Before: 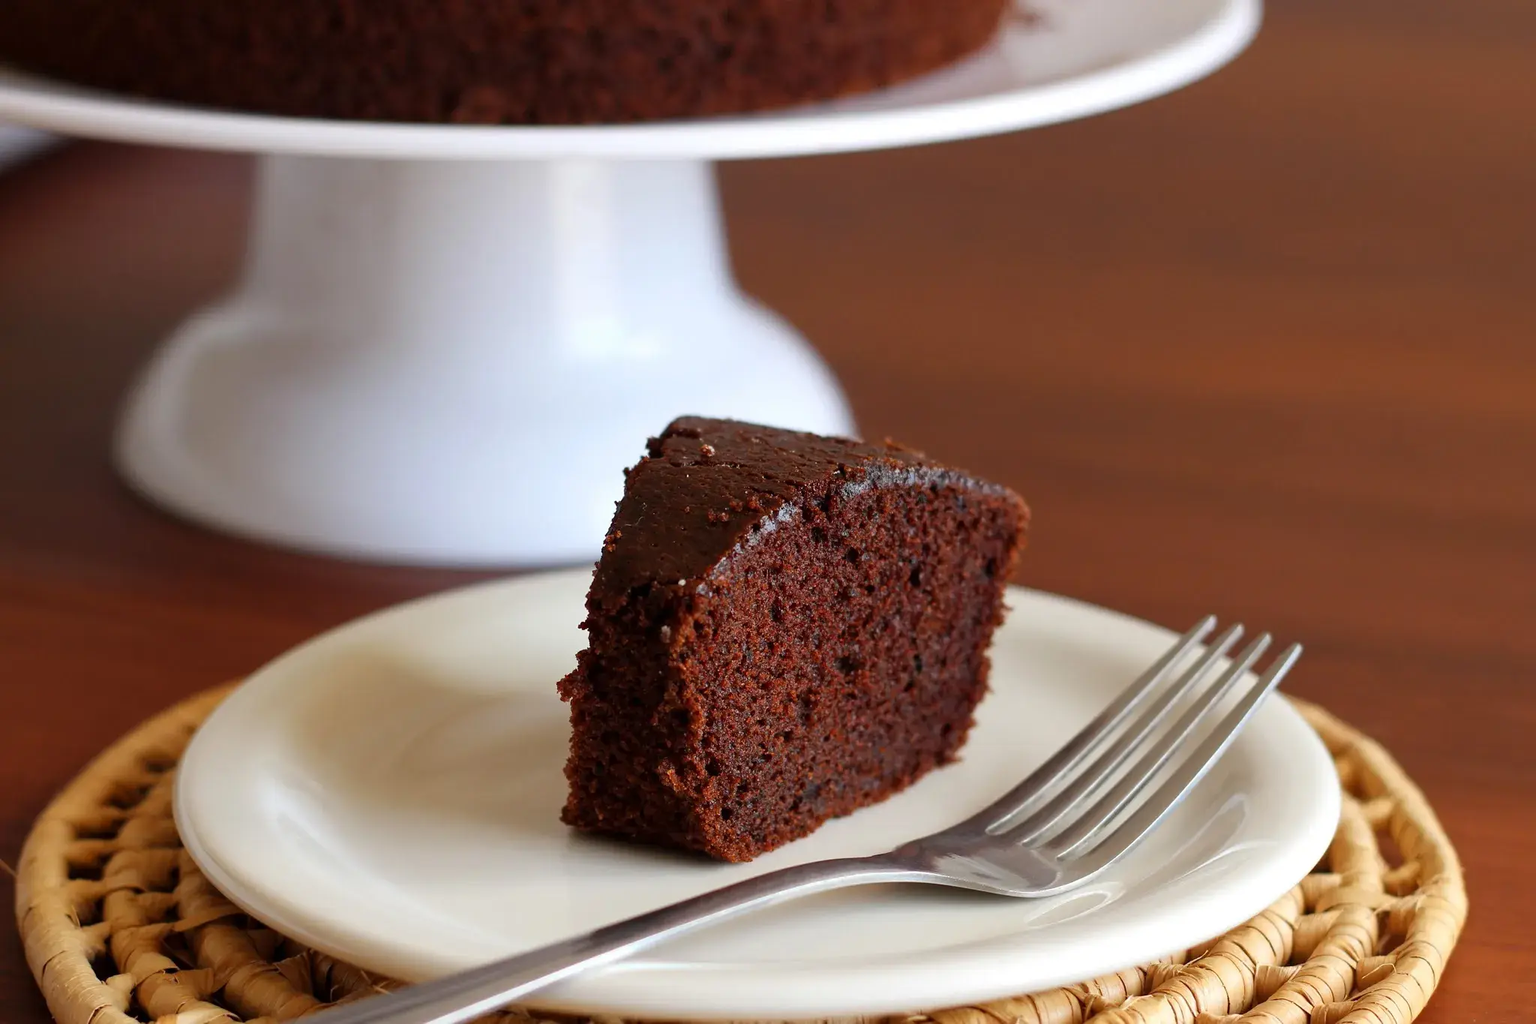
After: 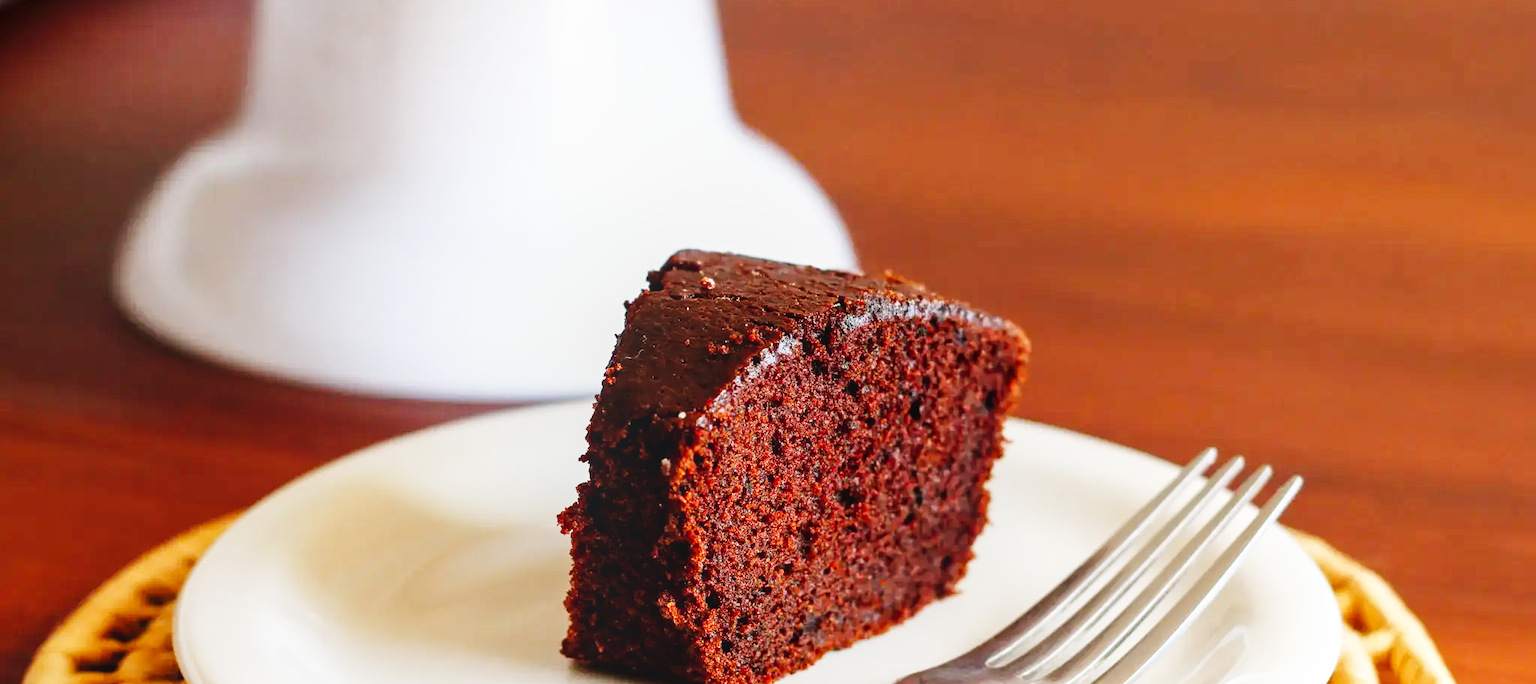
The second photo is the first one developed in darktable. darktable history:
crop: top 16.375%, bottom 16.699%
local contrast: detail 110%
base curve: curves: ch0 [(0, 0.003) (0.001, 0.002) (0.006, 0.004) (0.02, 0.022) (0.048, 0.086) (0.094, 0.234) (0.162, 0.431) (0.258, 0.629) (0.385, 0.8) (0.548, 0.918) (0.751, 0.988) (1, 1)], preserve colors none
